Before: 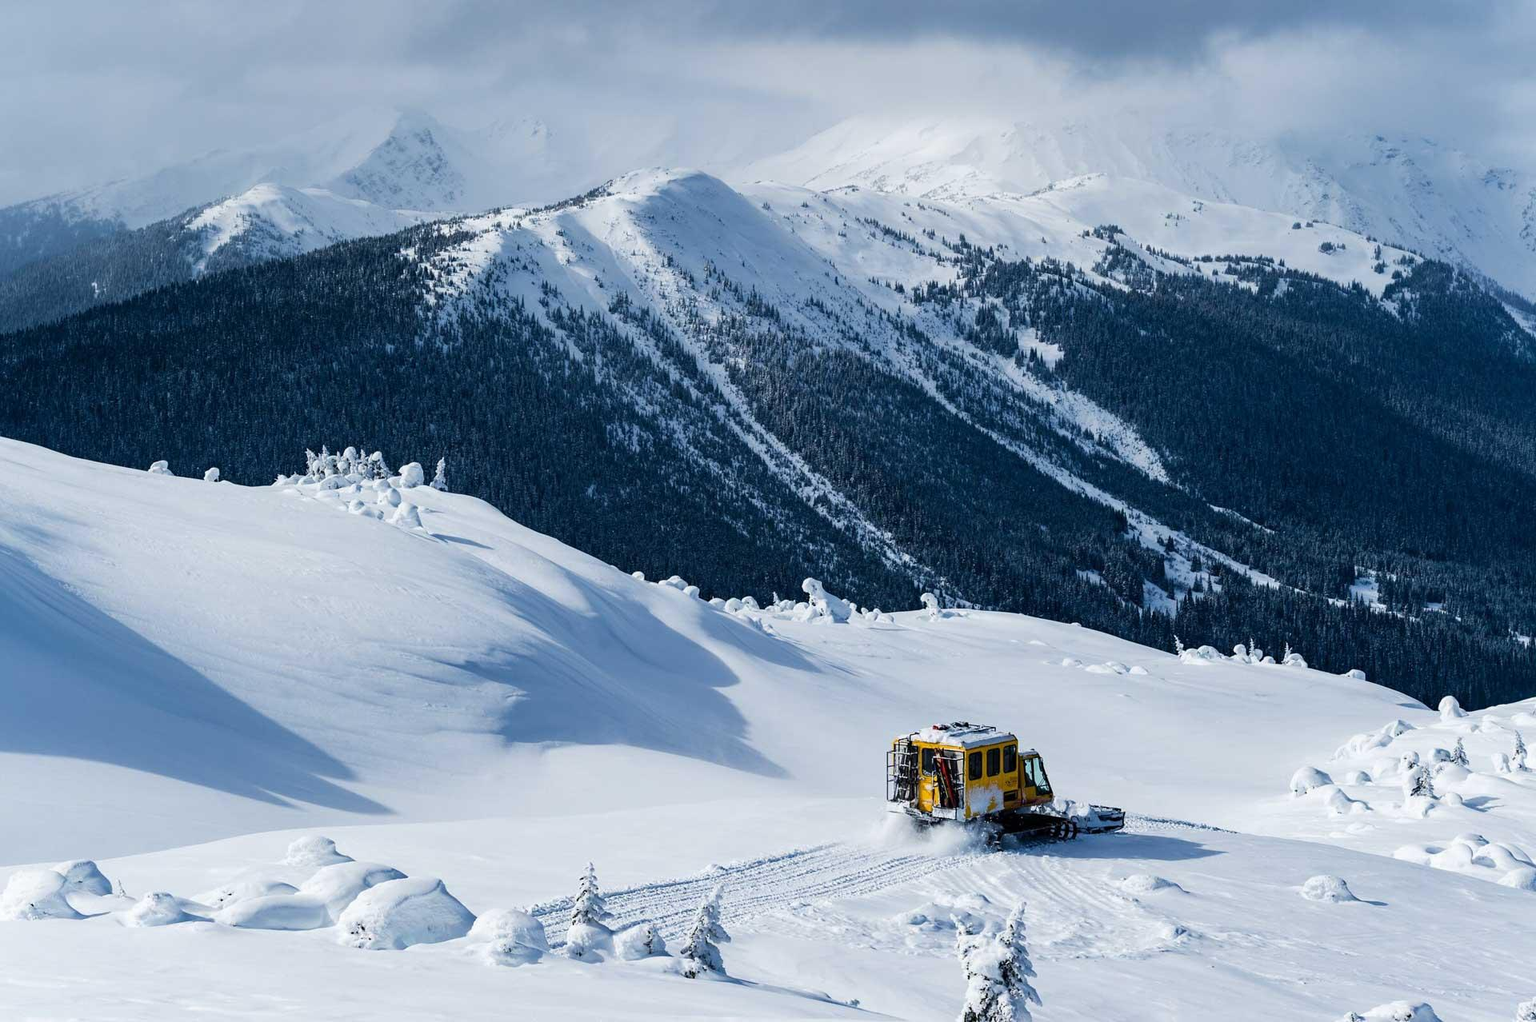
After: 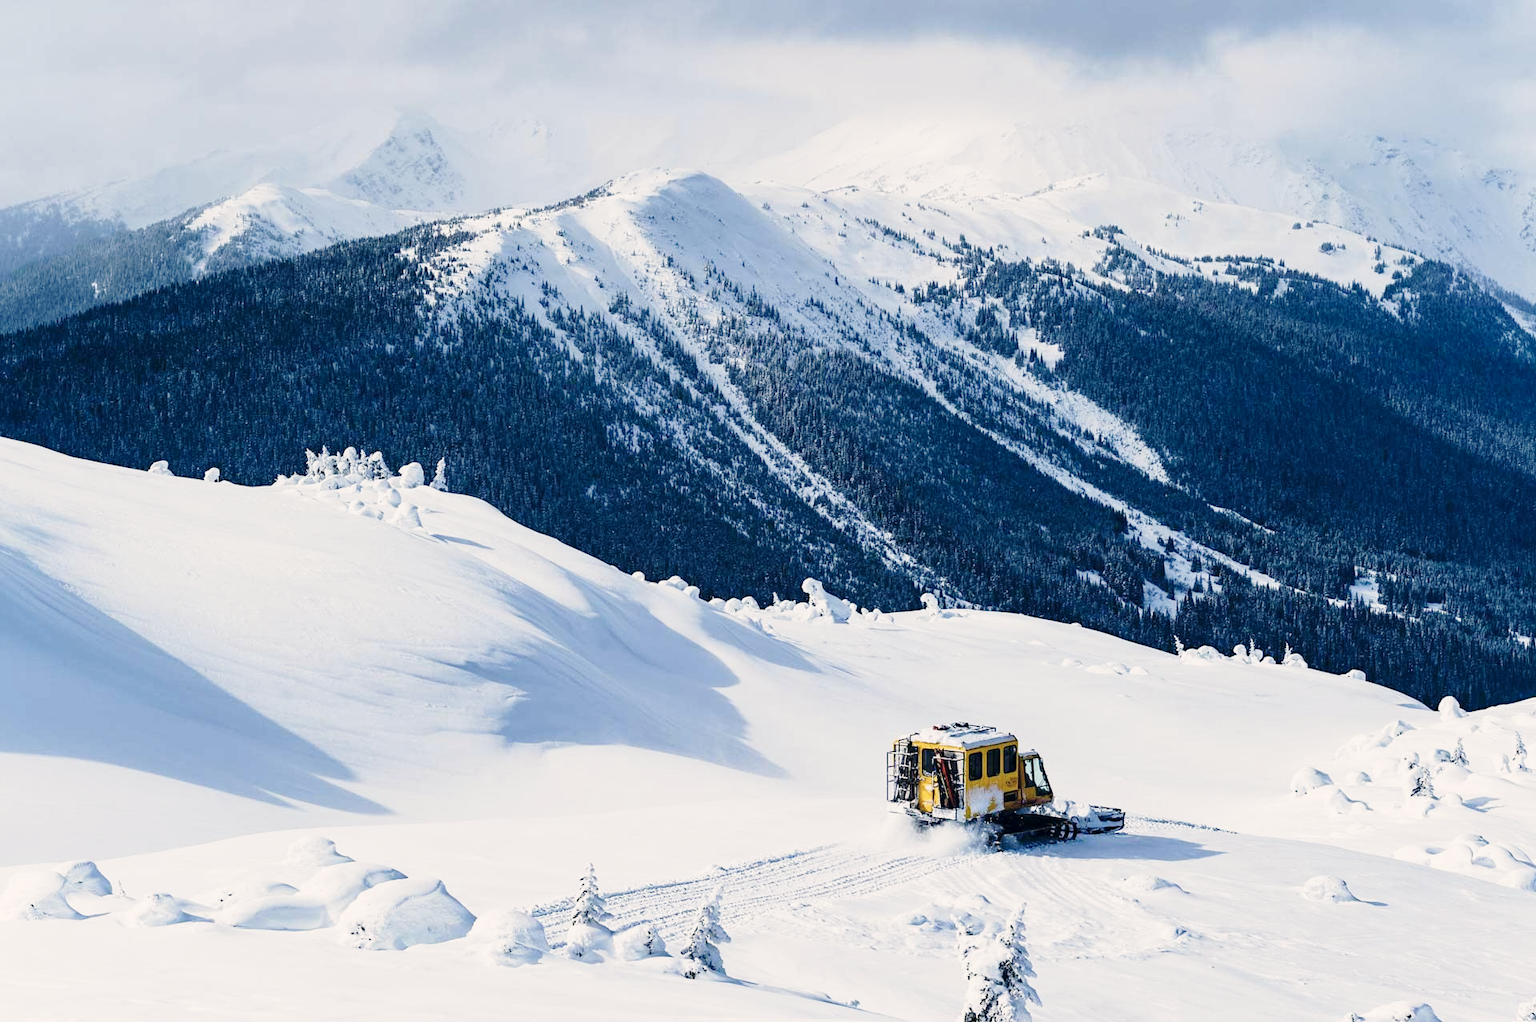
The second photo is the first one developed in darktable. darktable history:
color zones: curves: ch0 [(0.068, 0.464) (0.25, 0.5) (0.48, 0.508) (0.75, 0.536) (0.886, 0.476) (0.967, 0.456)]; ch1 [(0.066, 0.456) (0.25, 0.5) (0.616, 0.508) (0.746, 0.56) (0.934, 0.444)]
base curve: curves: ch0 [(0, 0) (0.028, 0.03) (0.121, 0.232) (0.46, 0.748) (0.859, 0.968) (1, 1)], preserve colors none
color balance: contrast -15%
color correction: highlights a* 2.75, highlights b* 5, shadows a* -2.04, shadows b* -4.84, saturation 0.8
